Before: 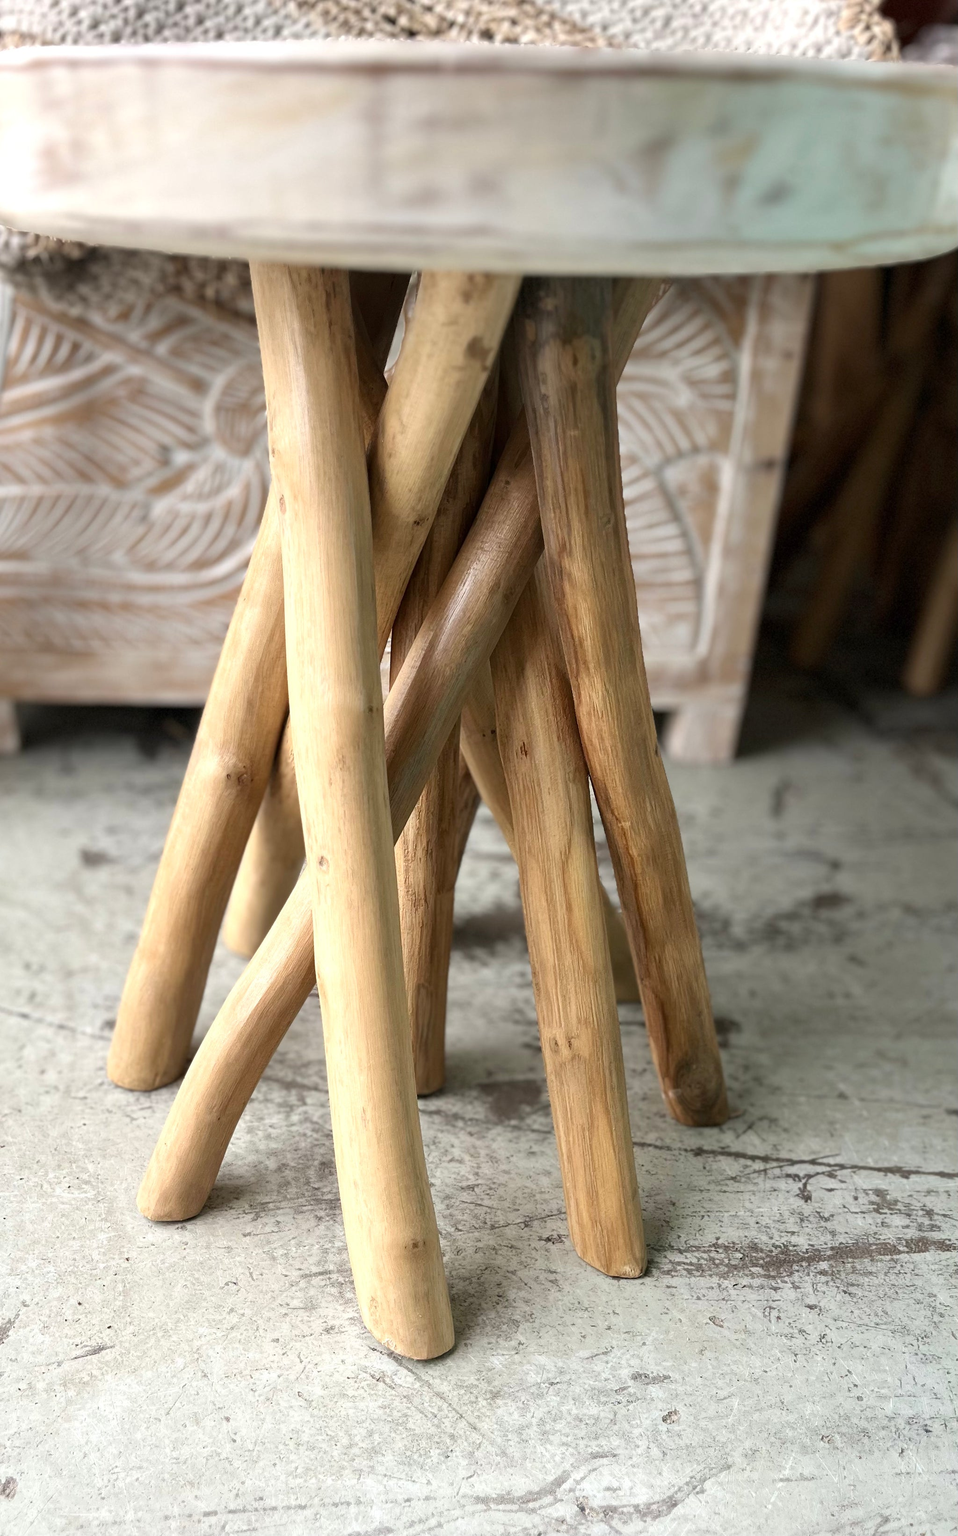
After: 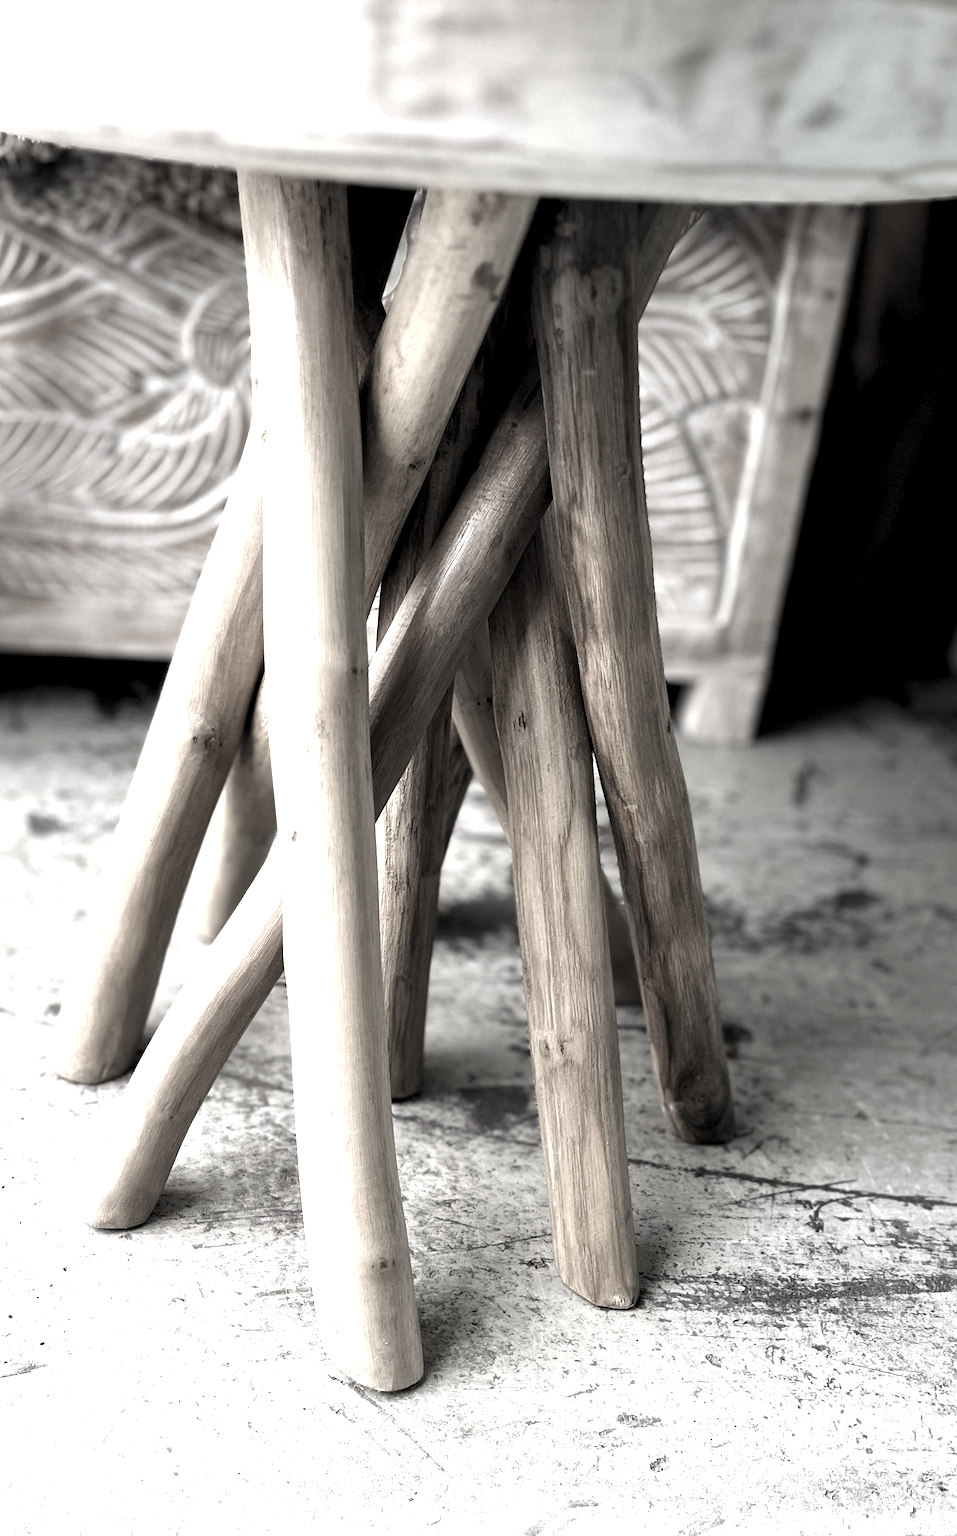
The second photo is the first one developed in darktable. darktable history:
contrast brightness saturation: contrast 0.04, saturation 0.16
crop and rotate: angle -1.96°, left 3.097%, top 4.154%, right 1.586%, bottom 0.529%
color correction: saturation 0.2
shadows and highlights: shadows 25, highlights -25
exposure: exposure 0.2 EV, compensate highlight preservation false
levels: levels [0.129, 0.519, 0.867]
